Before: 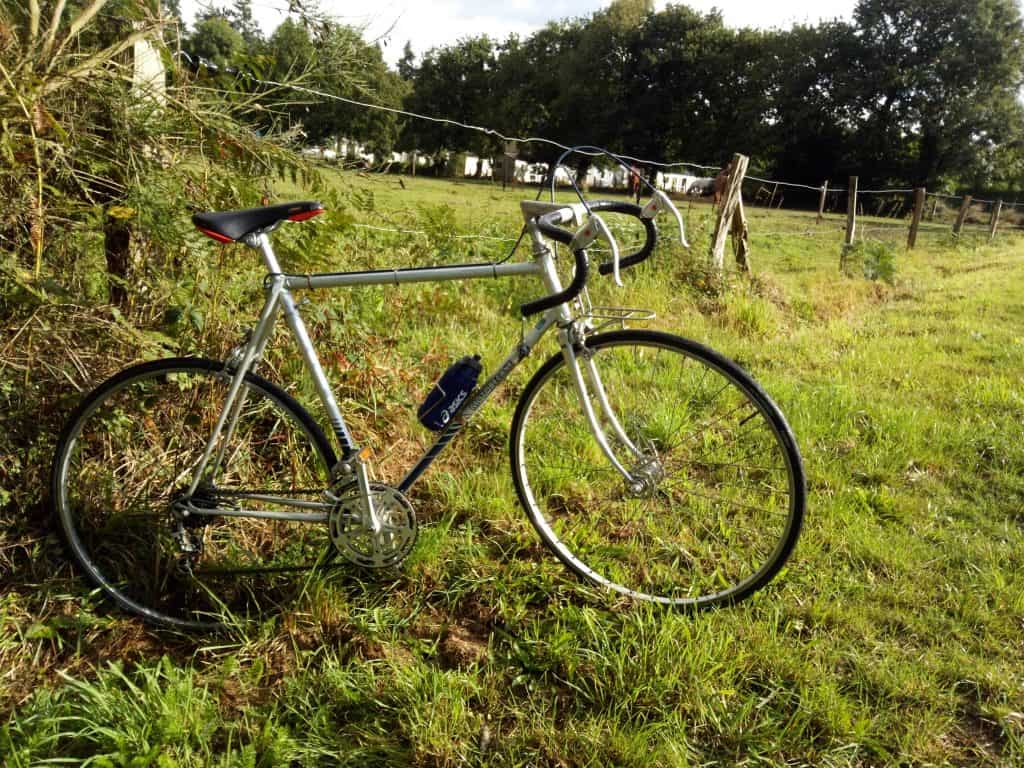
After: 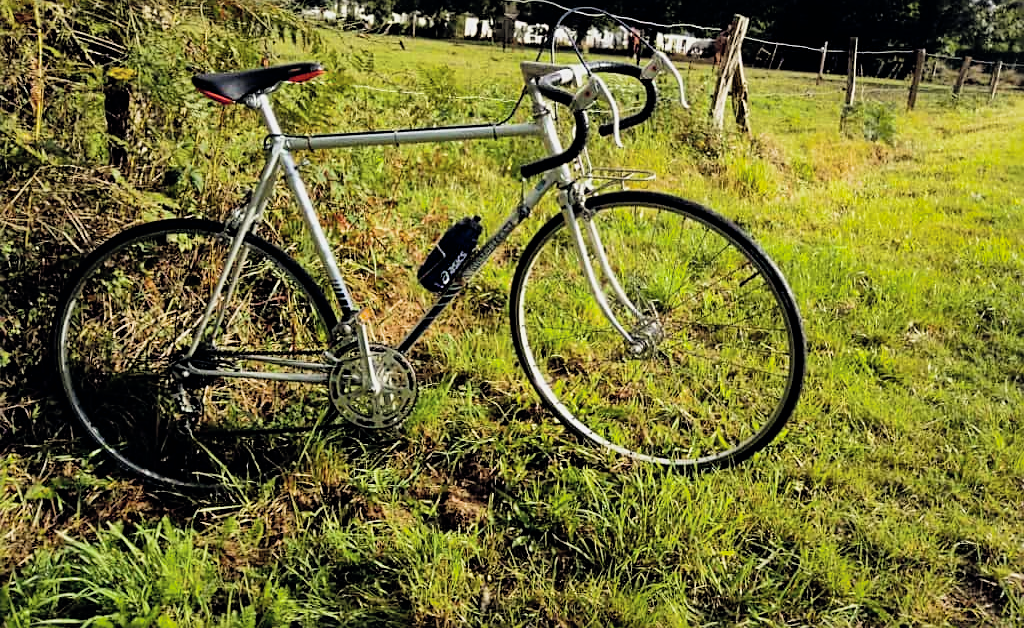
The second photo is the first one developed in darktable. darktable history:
crop and rotate: top 18.177%
filmic rgb: black relative exposure -7.99 EV, white relative exposure 4.03 EV, hardness 4.17, contrast 1.381, iterations of high-quality reconstruction 0
color balance rgb: global offset › chroma 0.095%, global offset › hue 253.65°, perceptual saturation grading › global saturation 16.52%
contrast brightness saturation: saturation -0.101
sharpen: on, module defaults
shadows and highlights: on, module defaults
tone equalizer: -8 EV -0.44 EV, -7 EV -0.398 EV, -6 EV -0.316 EV, -5 EV -0.224 EV, -3 EV 0.234 EV, -2 EV 0.328 EV, -1 EV 0.366 EV, +0 EV 0.412 EV
